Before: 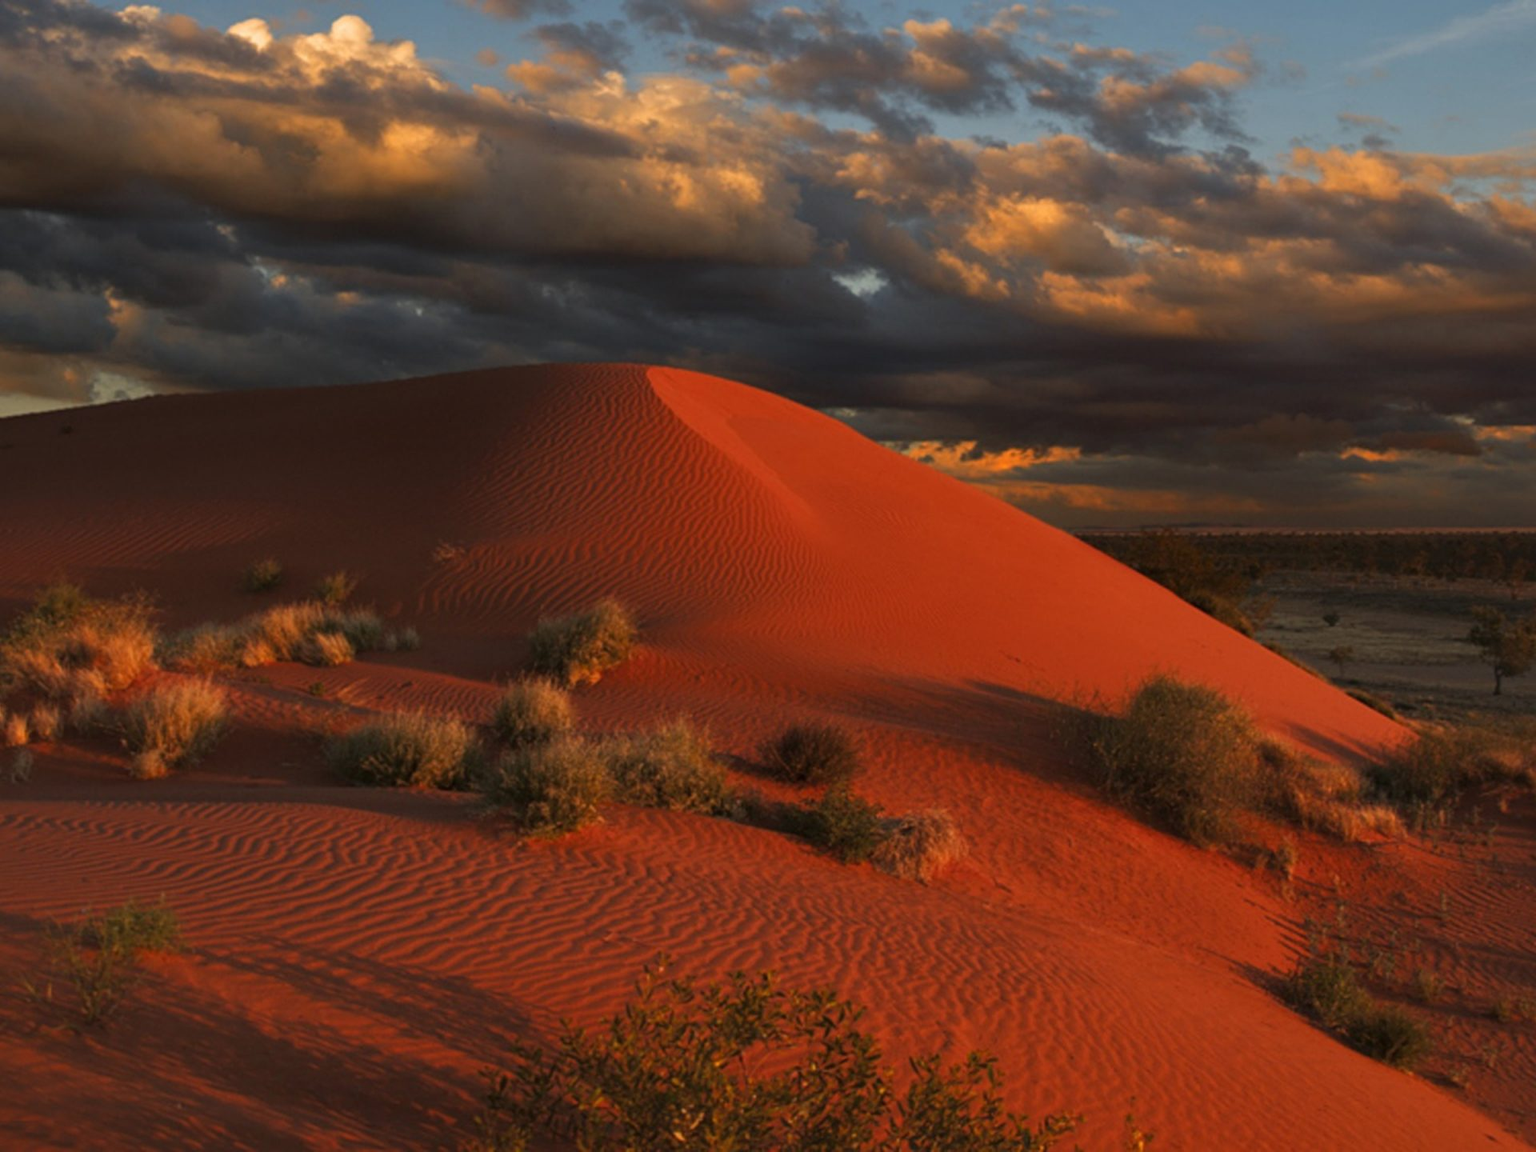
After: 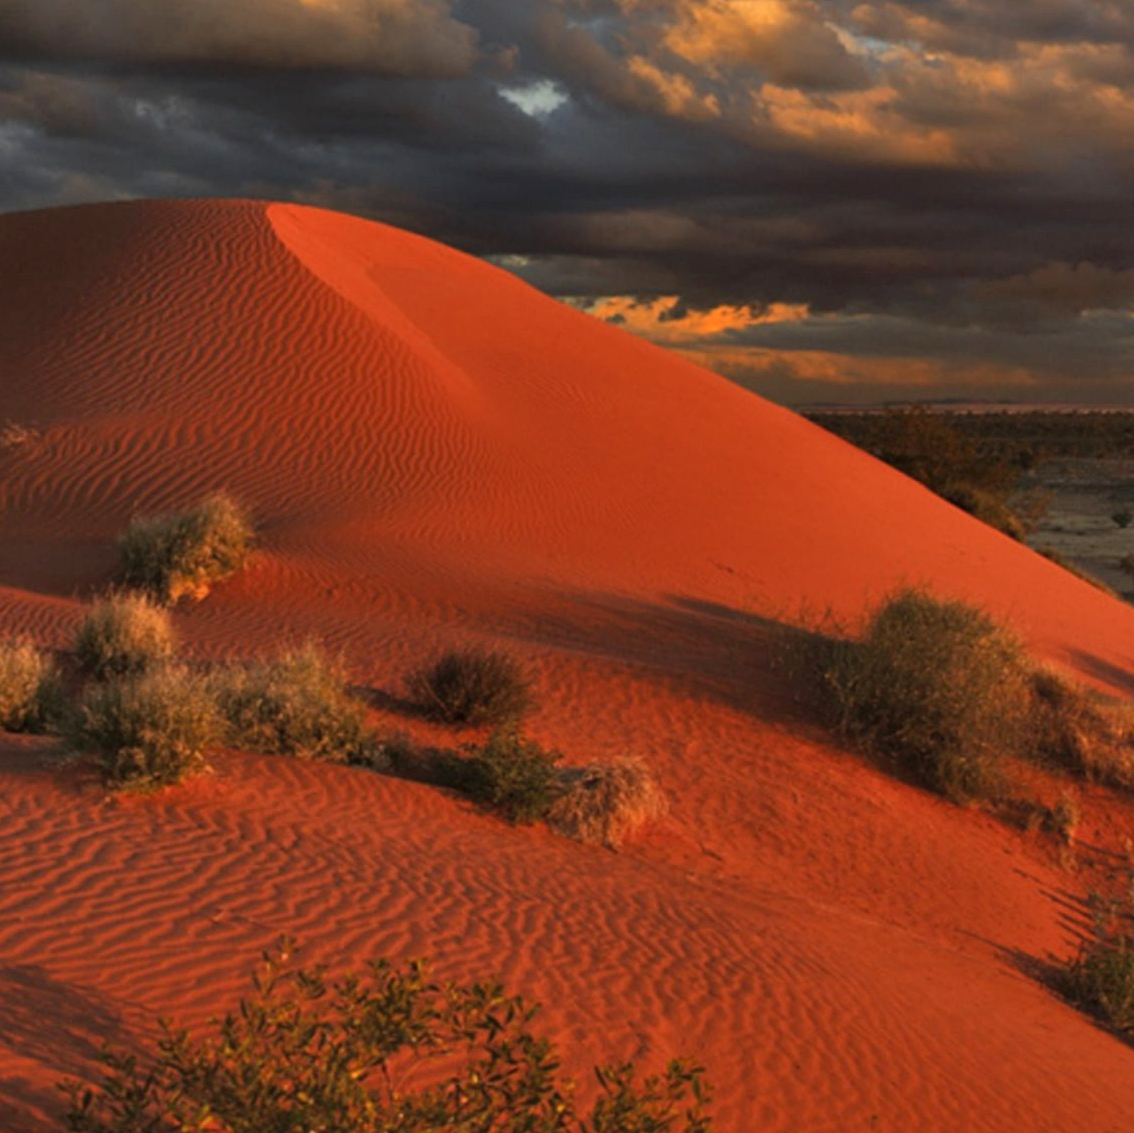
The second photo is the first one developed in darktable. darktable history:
crop and rotate: left 28.256%, top 17.734%, right 12.656%, bottom 3.573%
shadows and highlights: highlights color adjustment 0%, low approximation 0.01, soften with gaussian
